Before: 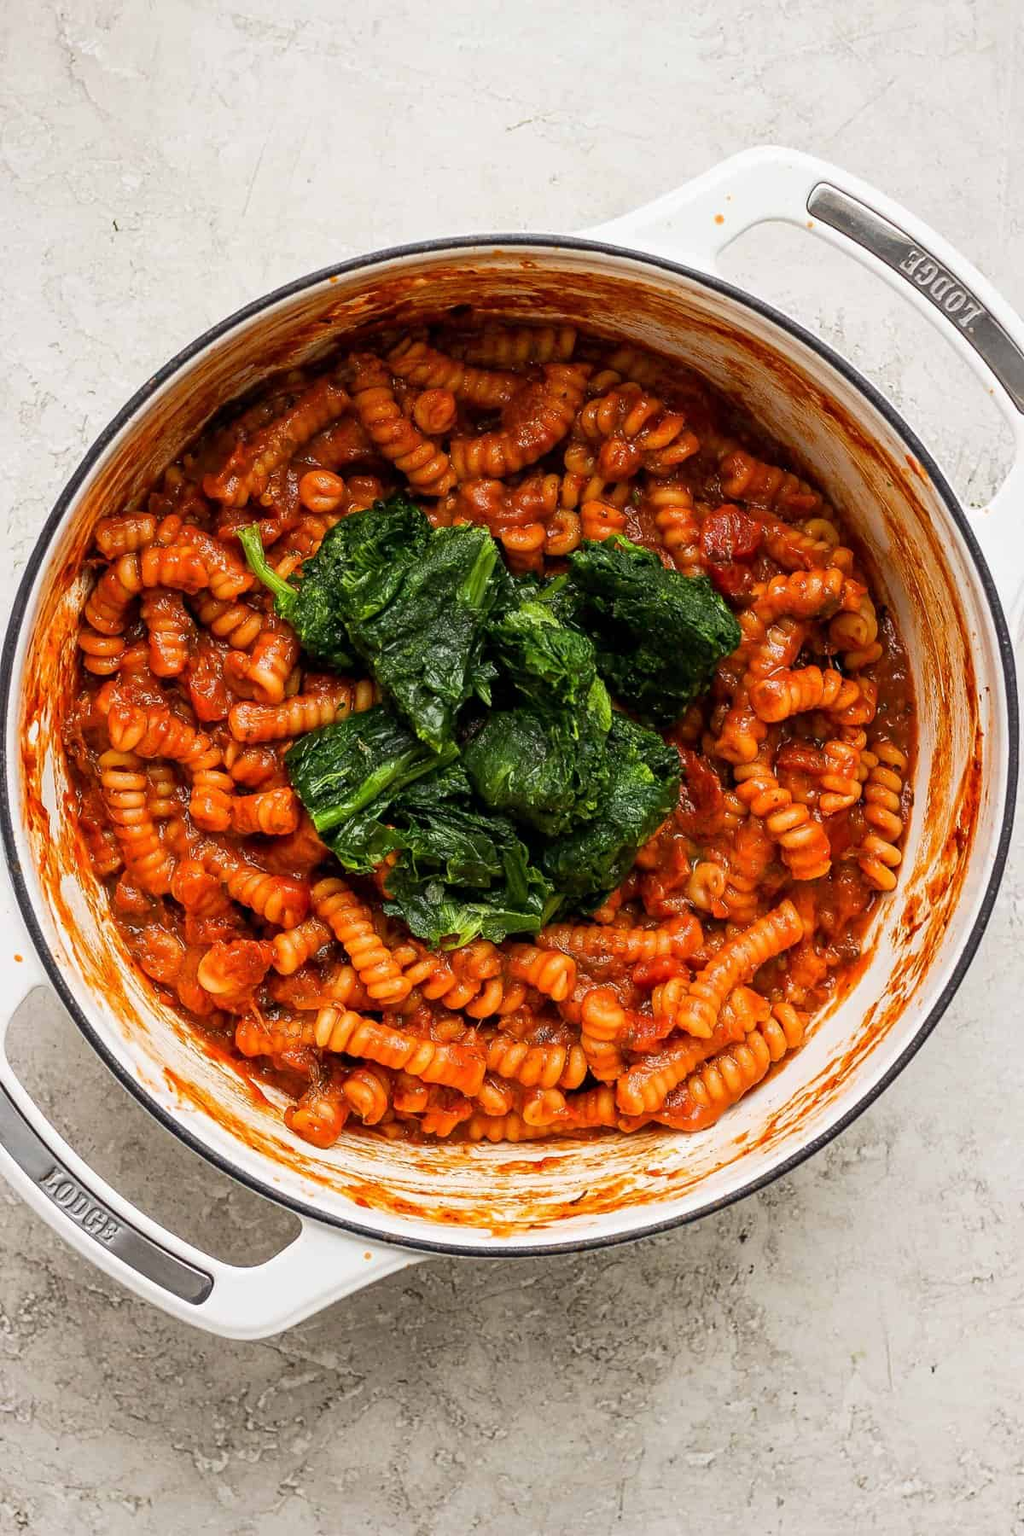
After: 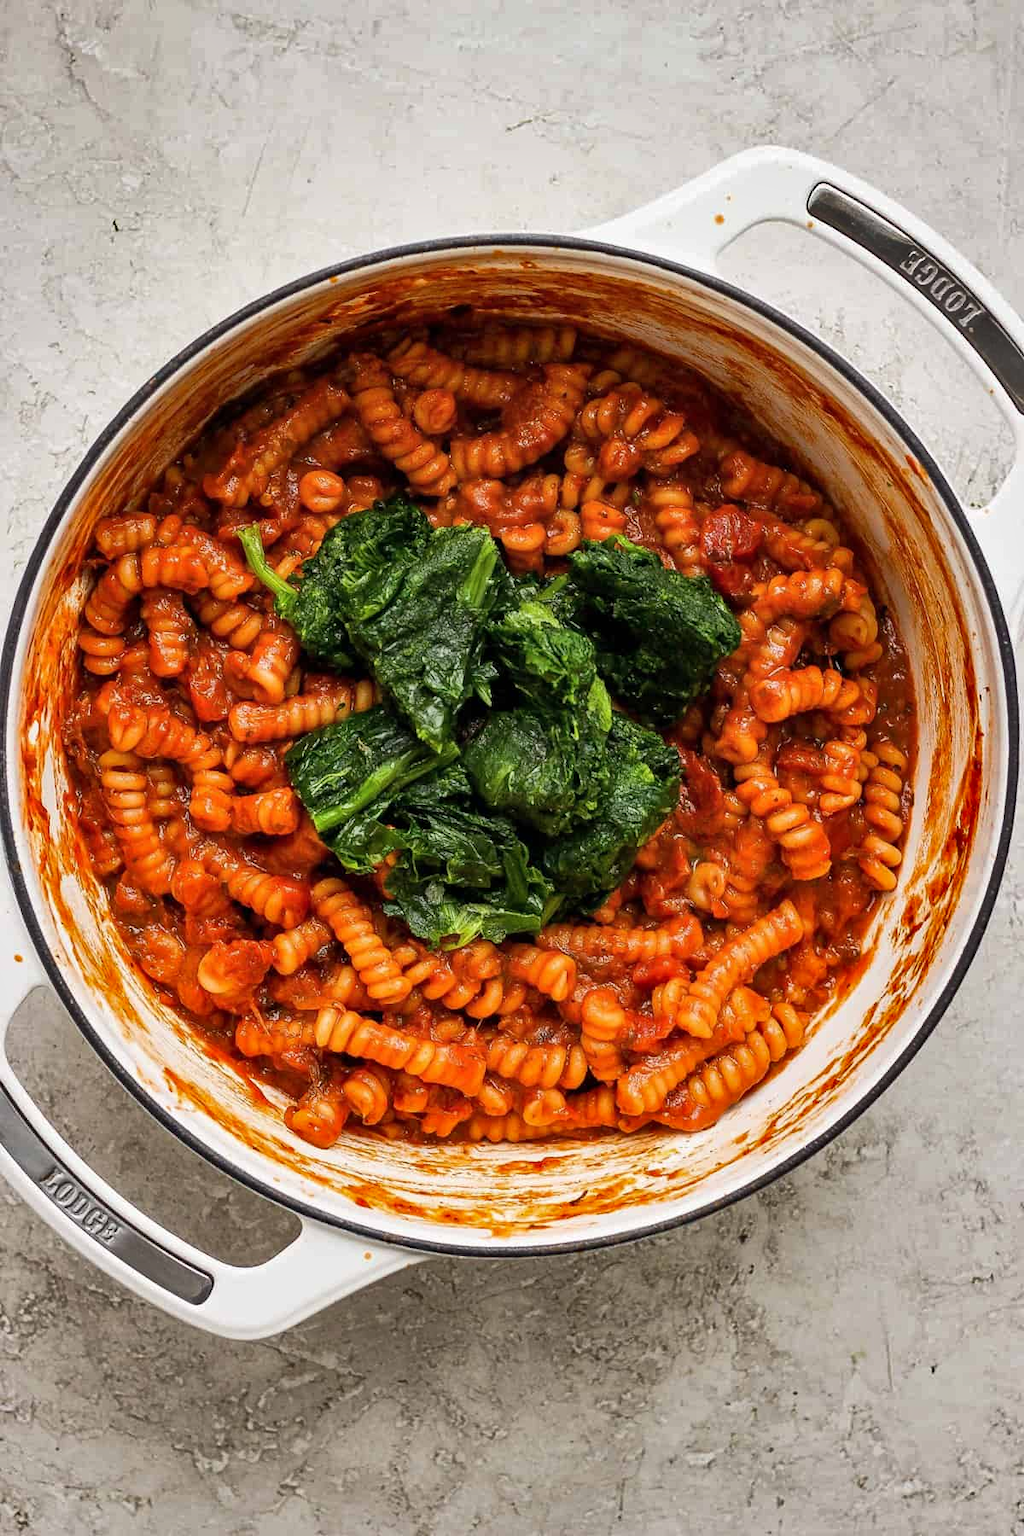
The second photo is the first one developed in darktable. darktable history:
shadows and highlights: radius 118.69, shadows 42.21, highlights -61.56, soften with gaussian
tone equalizer: on, module defaults
